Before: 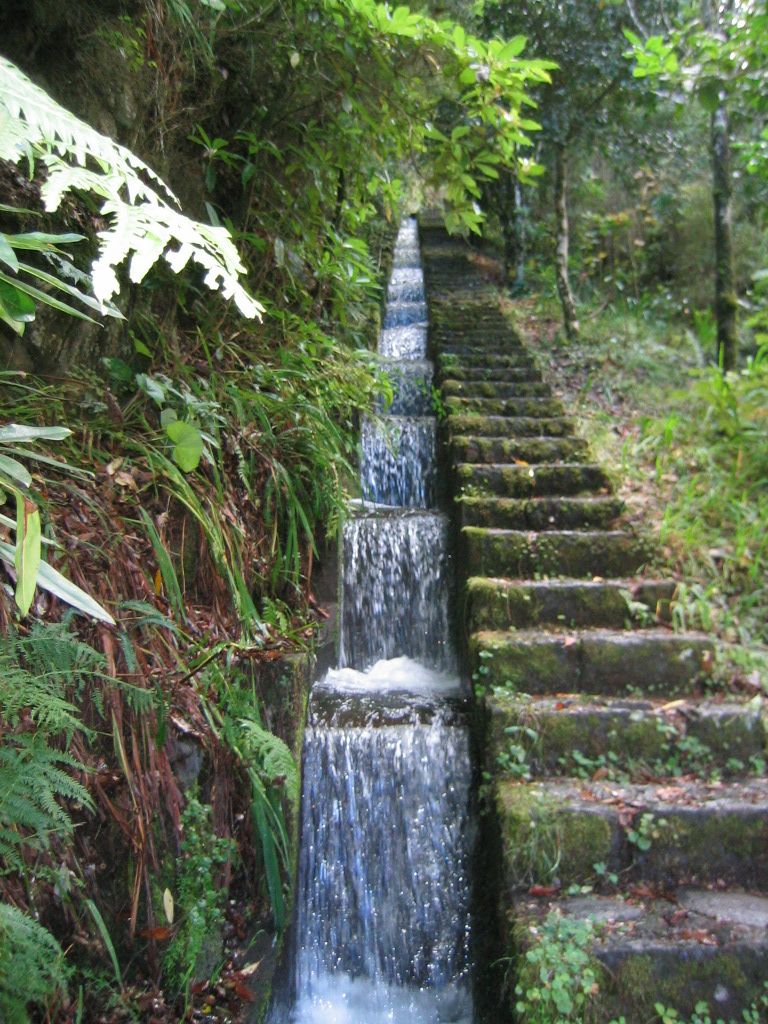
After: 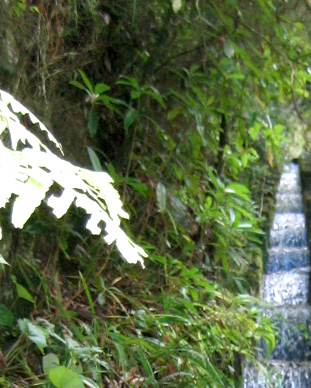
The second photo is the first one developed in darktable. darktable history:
crop: left 15.452%, top 5.459%, right 43.956%, bottom 56.62%
exposure: black level correction 0.005, exposure 0.286 EV, compensate highlight preservation false
